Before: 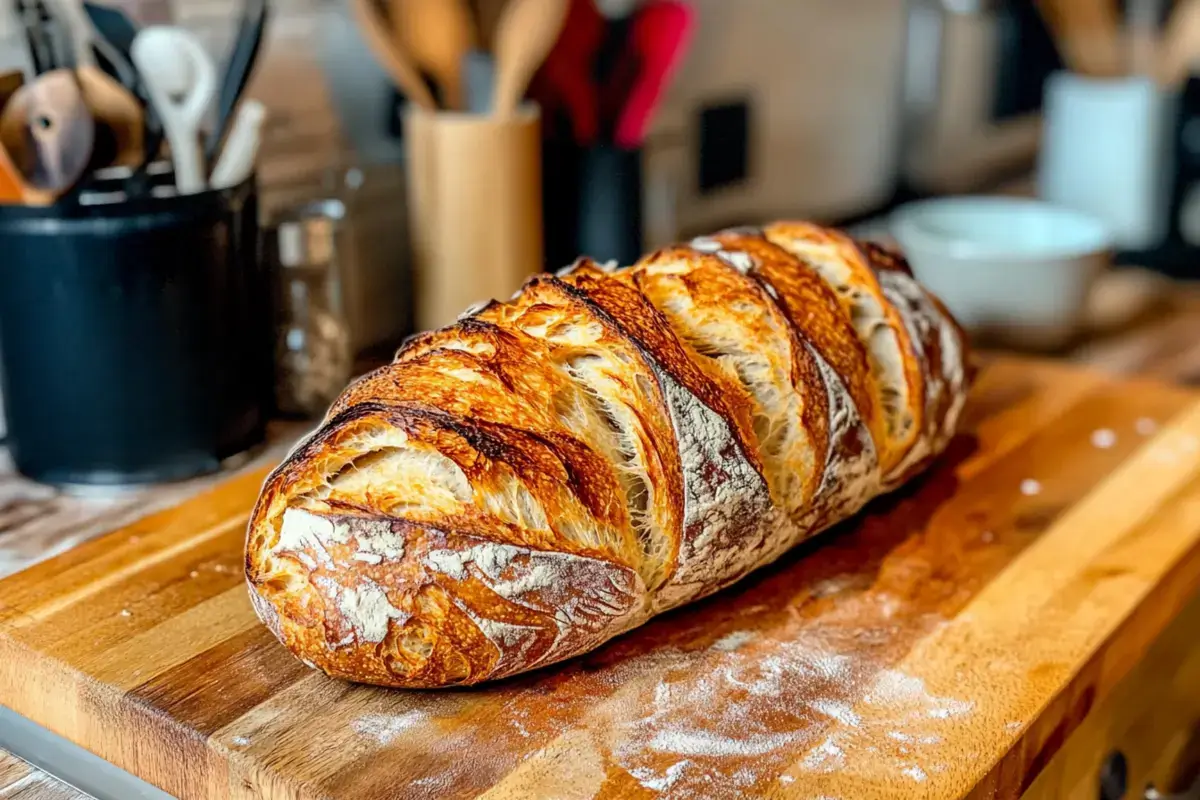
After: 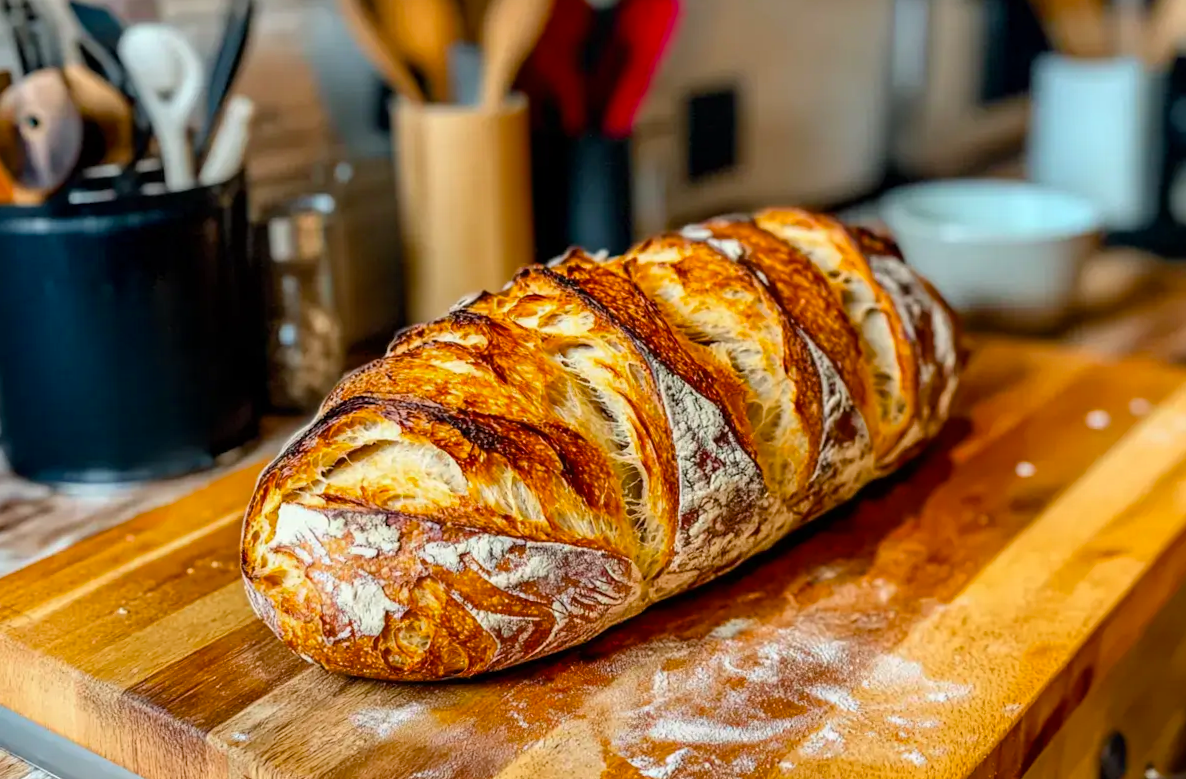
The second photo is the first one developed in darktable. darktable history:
color balance rgb: linear chroma grading › shadows -8%, linear chroma grading › global chroma 10%, perceptual saturation grading › global saturation 2%, perceptual saturation grading › highlights -2%, perceptual saturation grading › mid-tones 4%, perceptual saturation grading › shadows 8%, perceptual brilliance grading › global brilliance 2%, perceptual brilliance grading › highlights -4%, global vibrance 16%, saturation formula JzAzBz (2021)
rotate and perspective: rotation -1°, crop left 0.011, crop right 0.989, crop top 0.025, crop bottom 0.975
